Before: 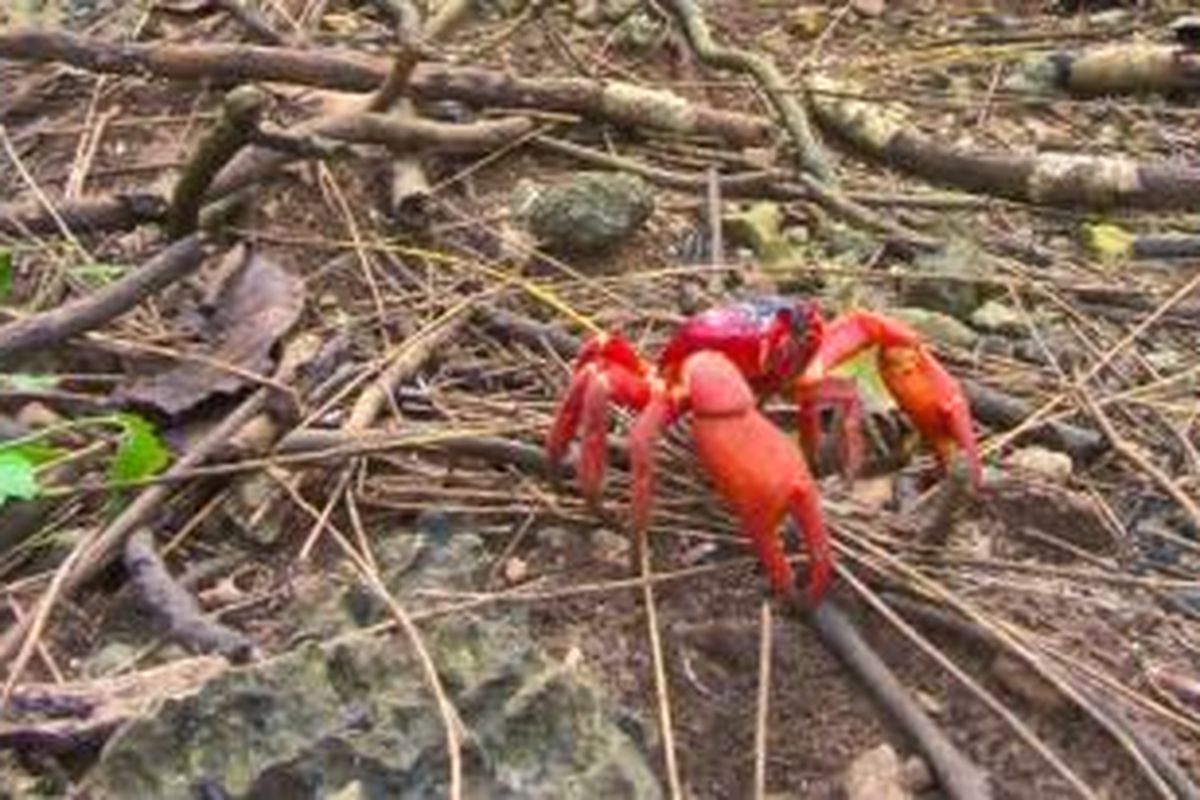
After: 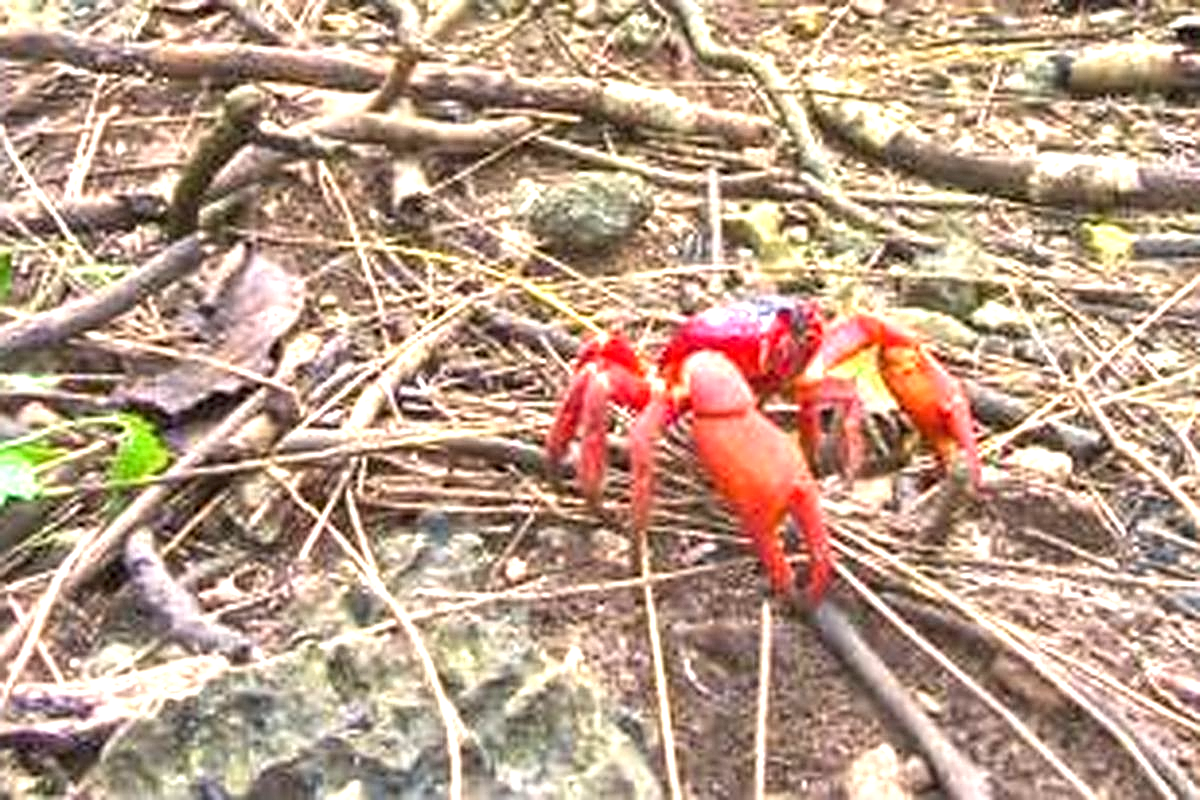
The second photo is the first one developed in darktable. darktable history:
contrast equalizer: y [[0.502, 0.505, 0.512, 0.529, 0.564, 0.588], [0.5 ×6], [0.502, 0.505, 0.512, 0.529, 0.564, 0.588], [0, 0.001, 0.001, 0.004, 0.008, 0.011], [0, 0.001, 0.001, 0.004, 0.008, 0.011]]
exposure: black level correction 0, exposure 1.2 EV, compensate highlight preservation false
sharpen: on, module defaults
